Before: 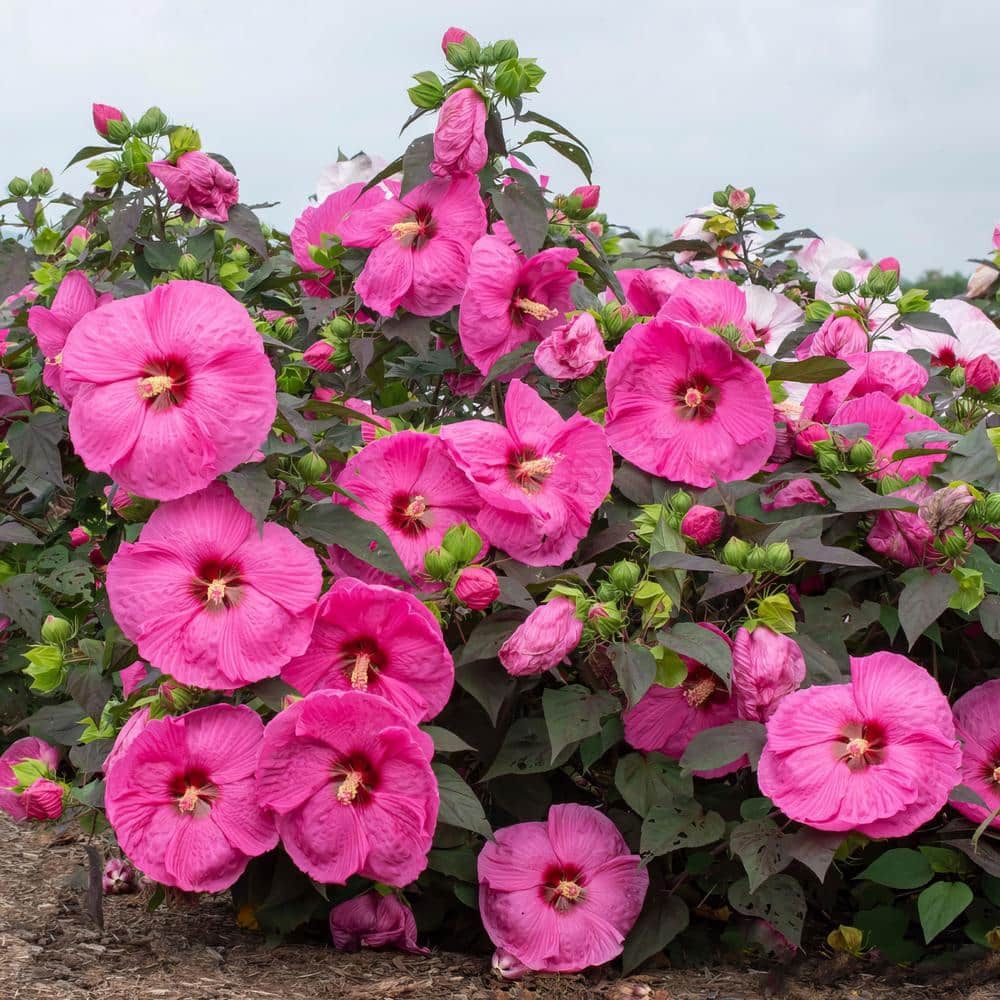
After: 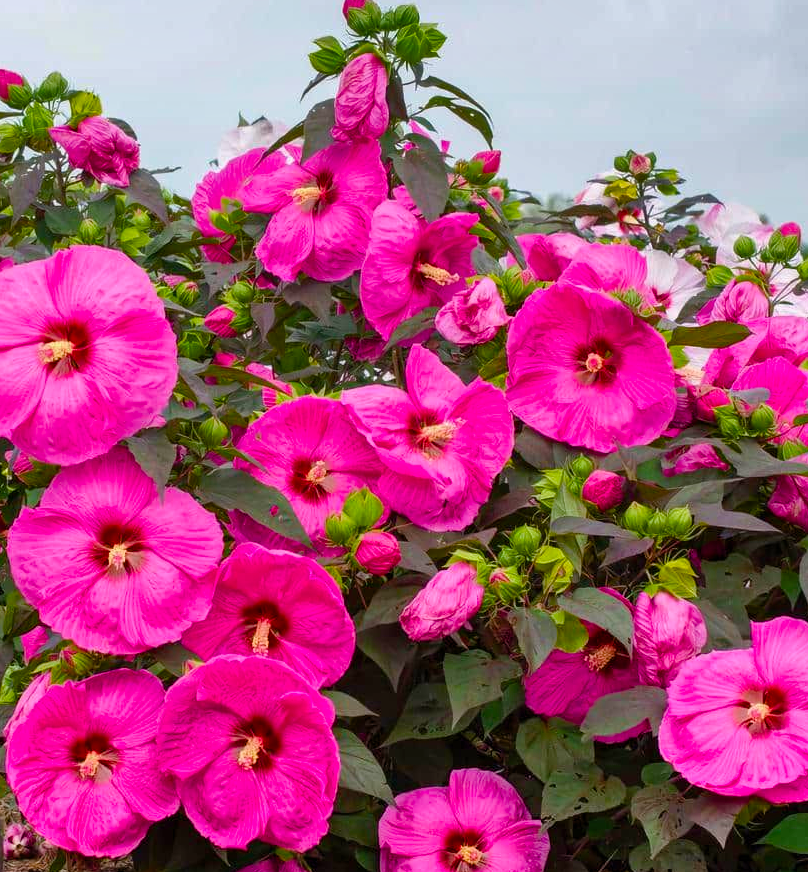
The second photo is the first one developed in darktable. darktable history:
crop: left 9.932%, top 3.521%, right 9.227%, bottom 9.187%
shadows and highlights: low approximation 0.01, soften with gaussian
color balance rgb: linear chroma grading › global chroma 15.288%, perceptual saturation grading › global saturation 20%, perceptual saturation grading › highlights -24.897%, perceptual saturation grading › shadows 25.341%, global vibrance 30.047%
exposure: exposure -0.04 EV, compensate exposure bias true, compensate highlight preservation false
